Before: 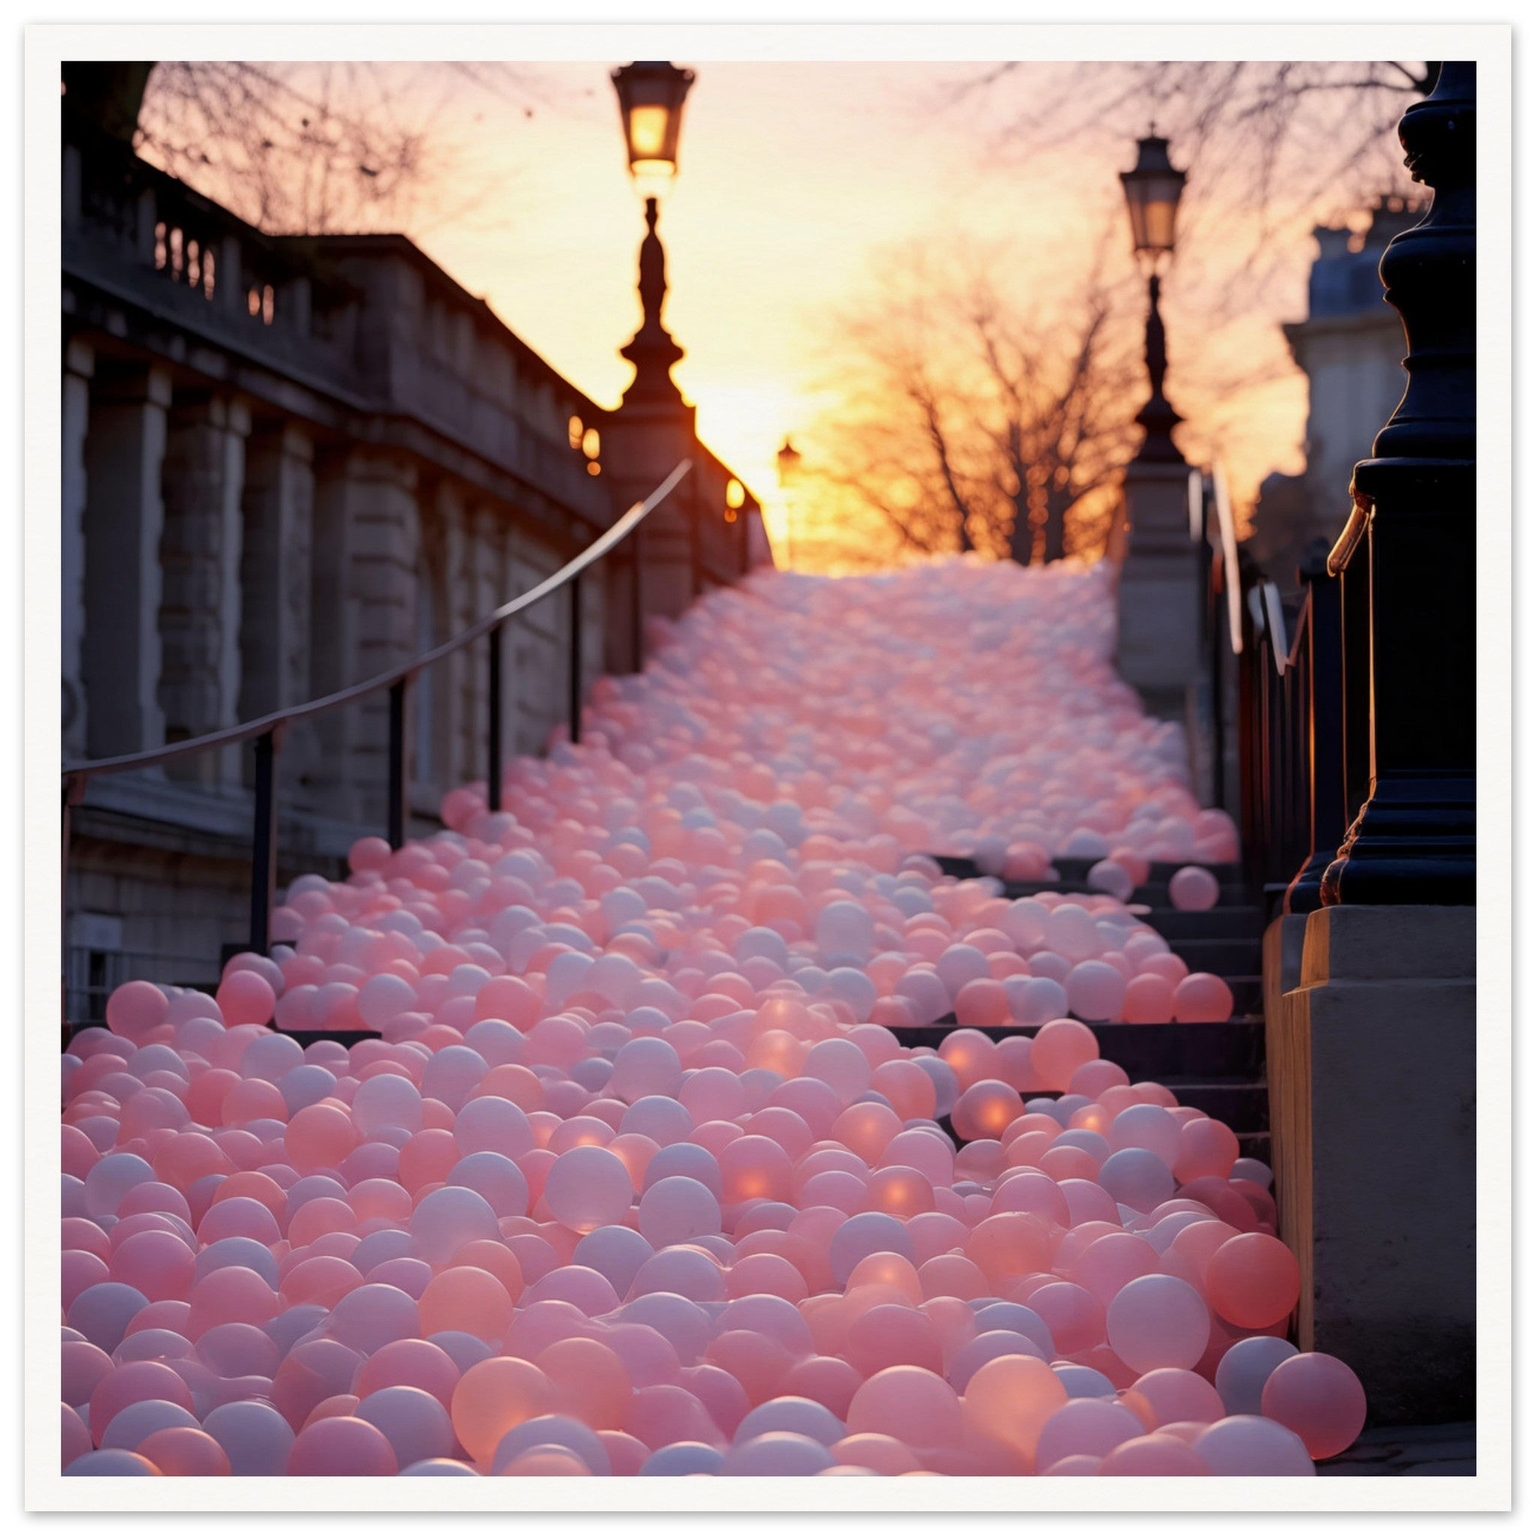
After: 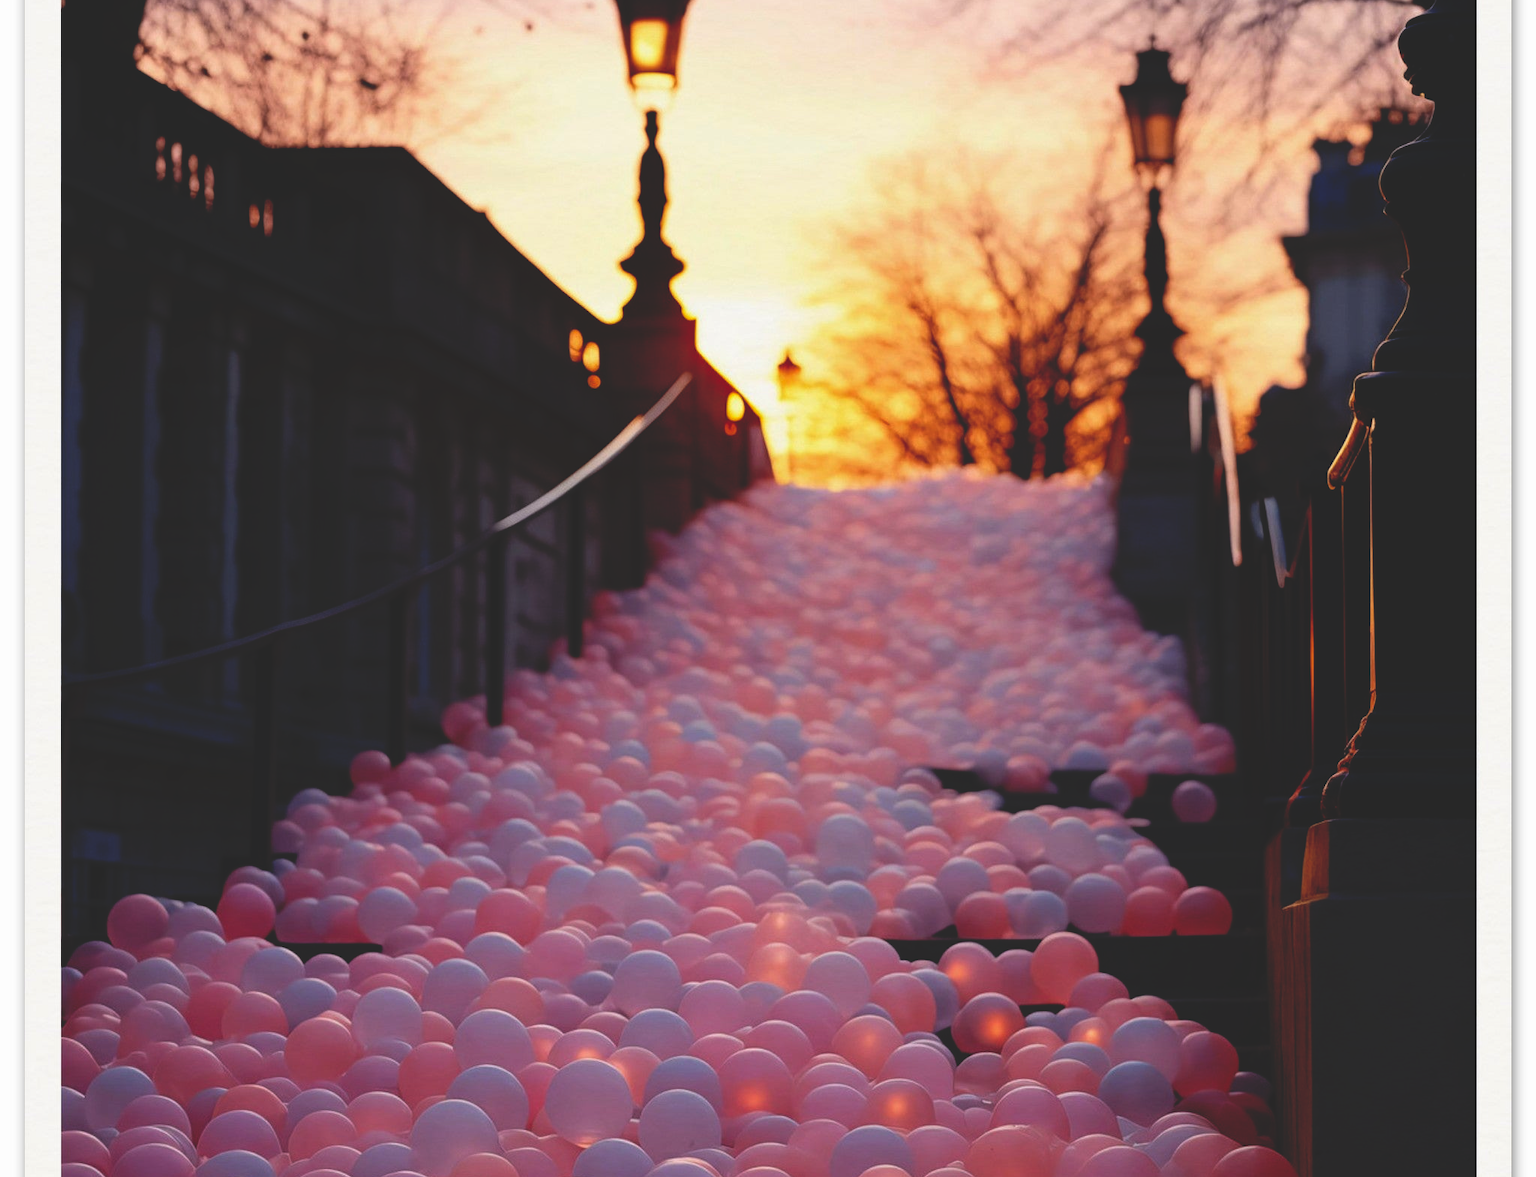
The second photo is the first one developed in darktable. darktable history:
exposure: exposure -0.021 EV, compensate highlight preservation false
crop: top 5.667%, bottom 17.637%
base curve: curves: ch0 [(0, 0.02) (0.083, 0.036) (1, 1)], preserve colors none
